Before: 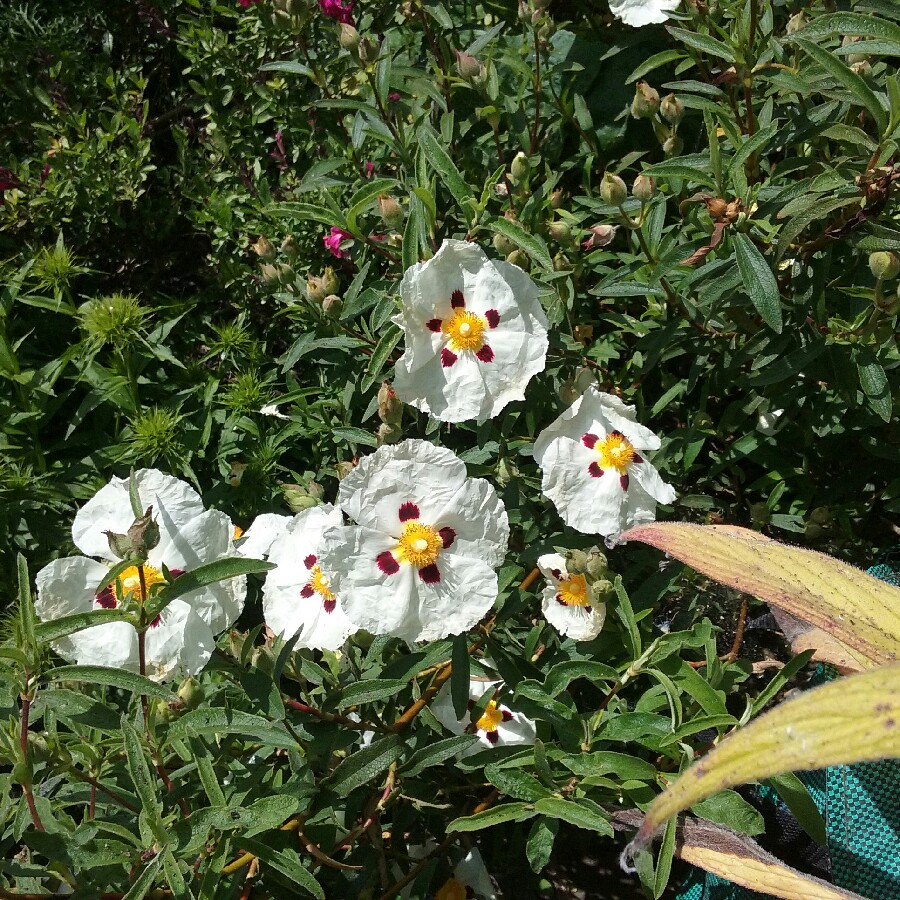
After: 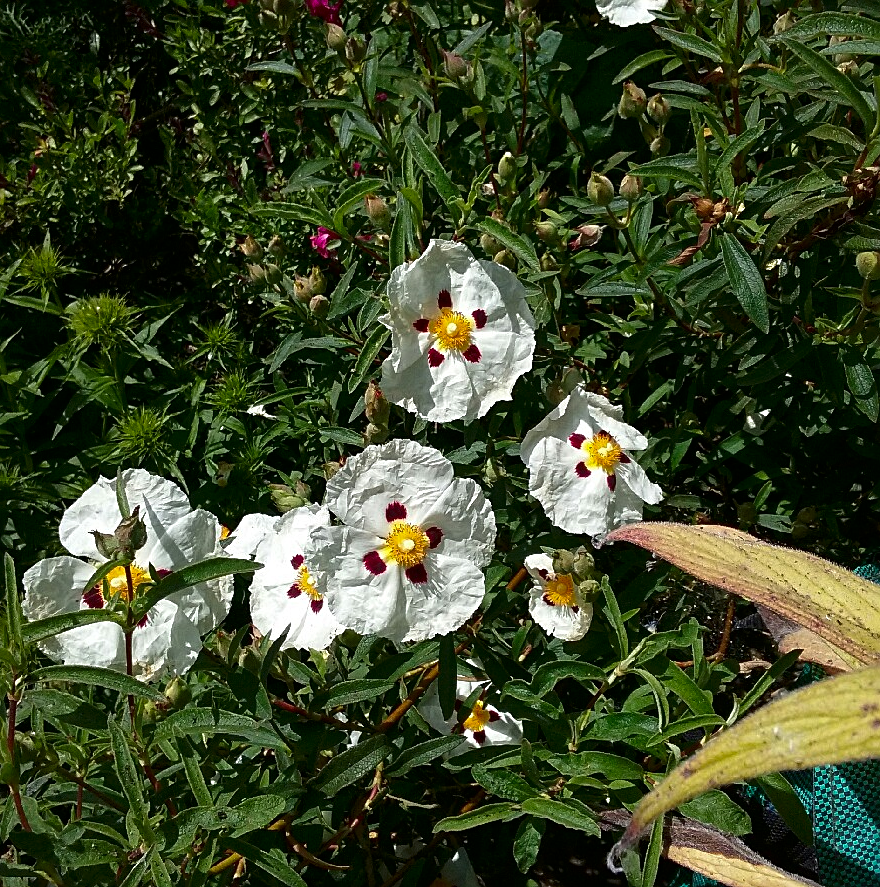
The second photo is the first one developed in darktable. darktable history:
crop and rotate: left 1.507%, right 0.652%, bottom 1.349%
sharpen: radius 2.133, amount 0.378, threshold 0.009
contrast brightness saturation: brightness -0.197, saturation 0.077
